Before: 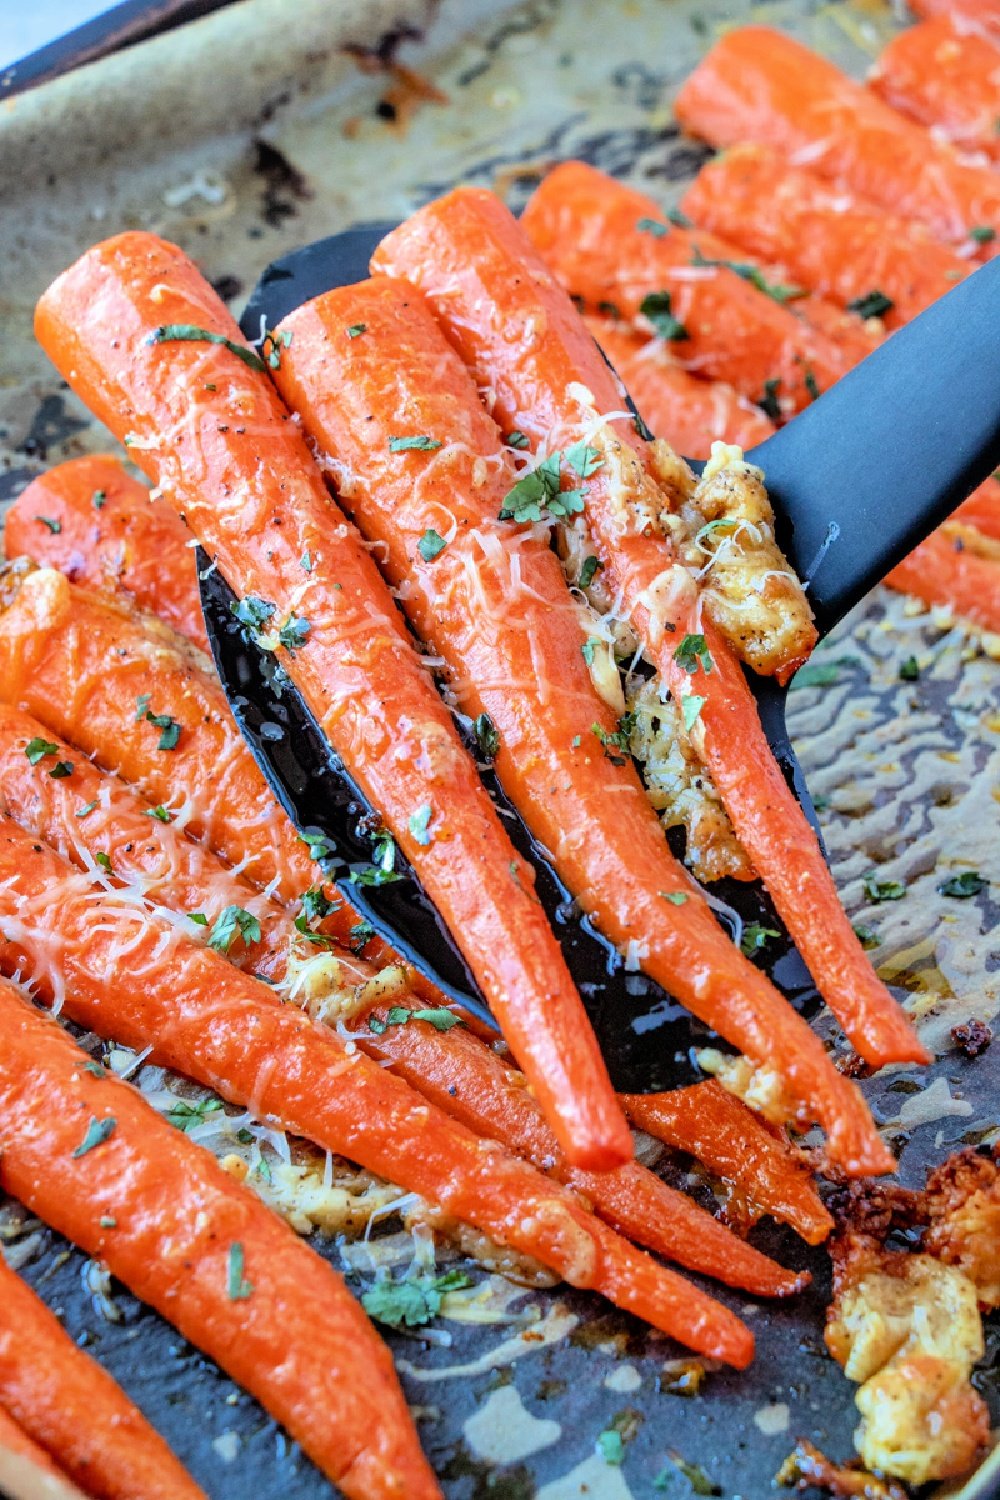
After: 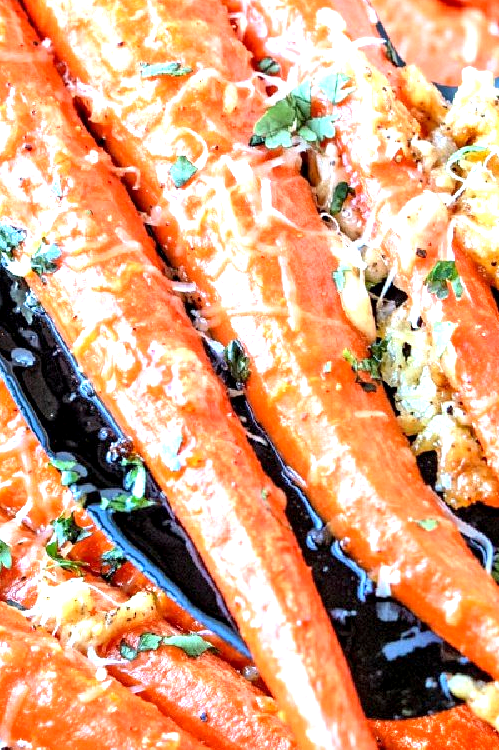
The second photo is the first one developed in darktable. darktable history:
contrast equalizer: octaves 7, y [[0.6 ×6], [0.55 ×6], [0 ×6], [0 ×6], [0 ×6]], mix 0.15
crop: left 25%, top 25%, right 25%, bottom 25%
exposure: black level correction 0.001, exposure 1.116 EV, compensate highlight preservation false
